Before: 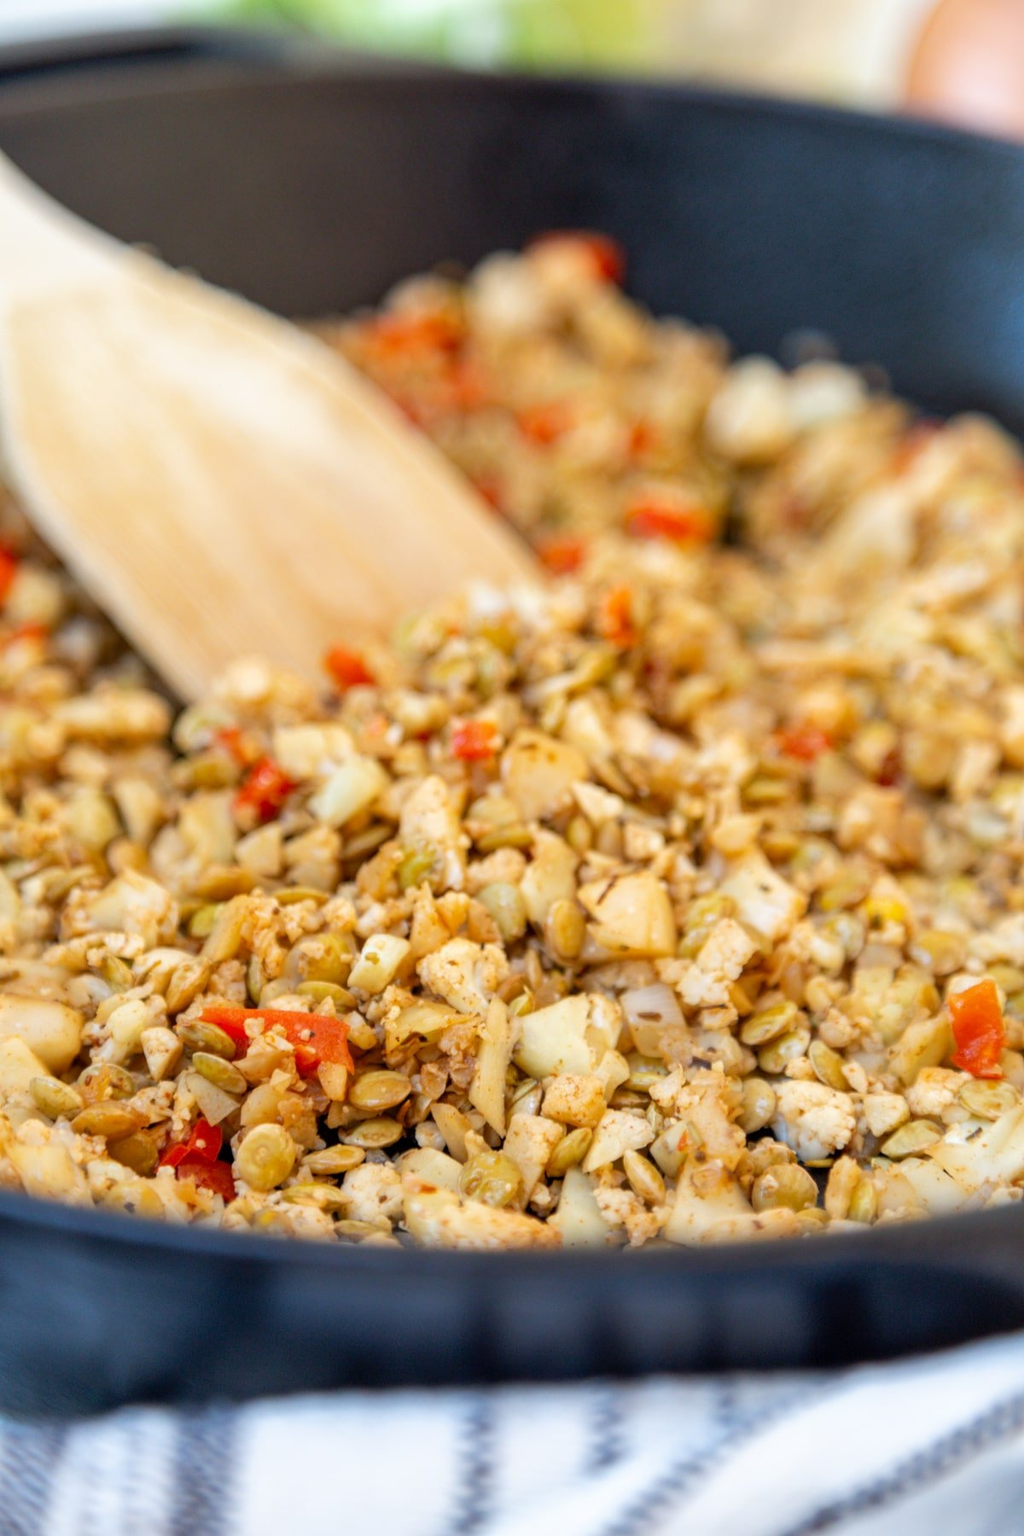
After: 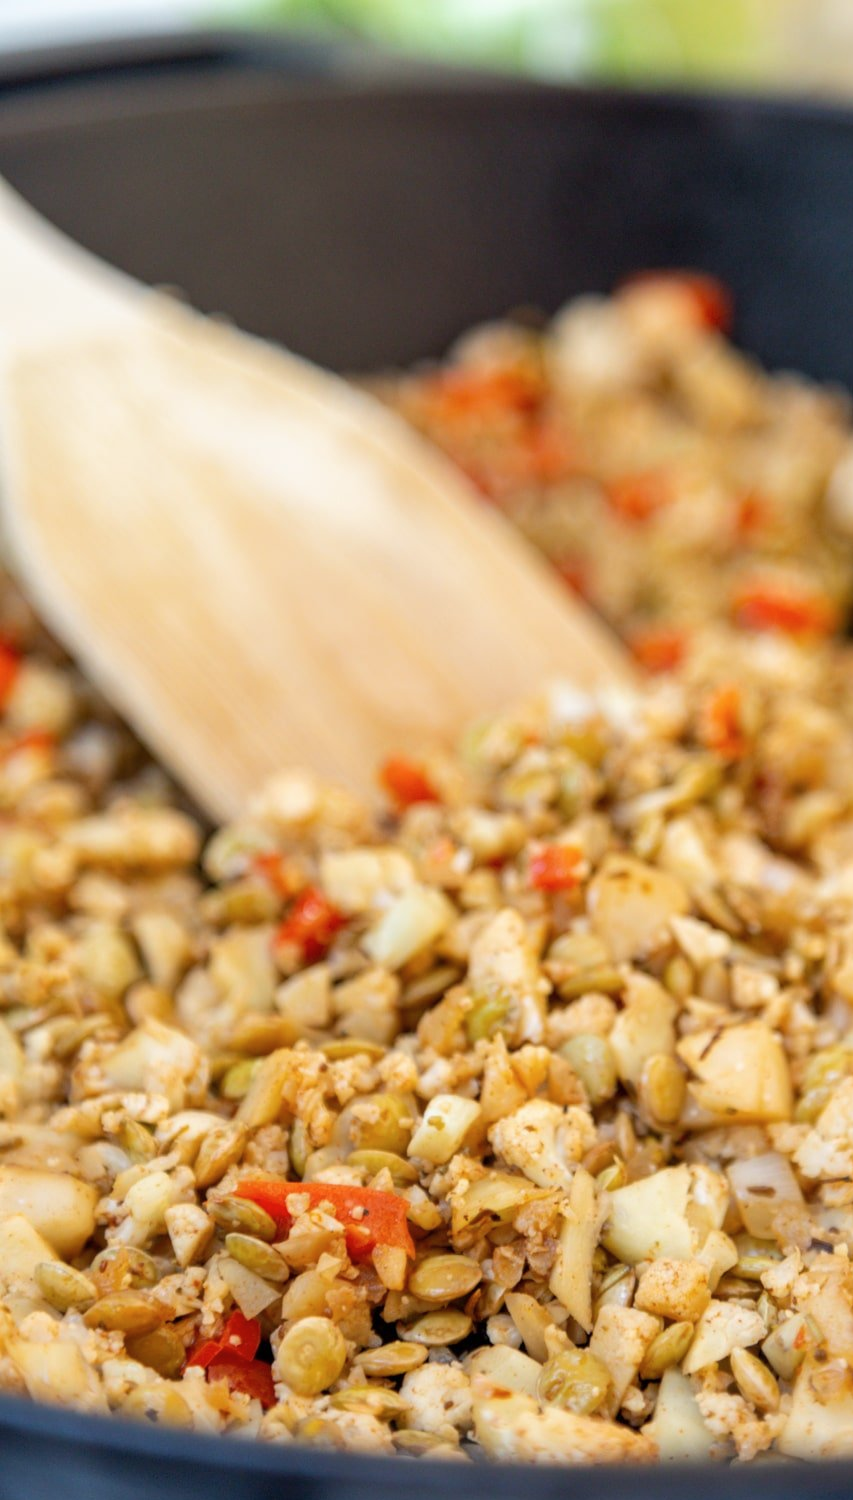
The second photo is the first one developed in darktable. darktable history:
crop: right 28.885%, bottom 16.626%
contrast brightness saturation: saturation -0.05
